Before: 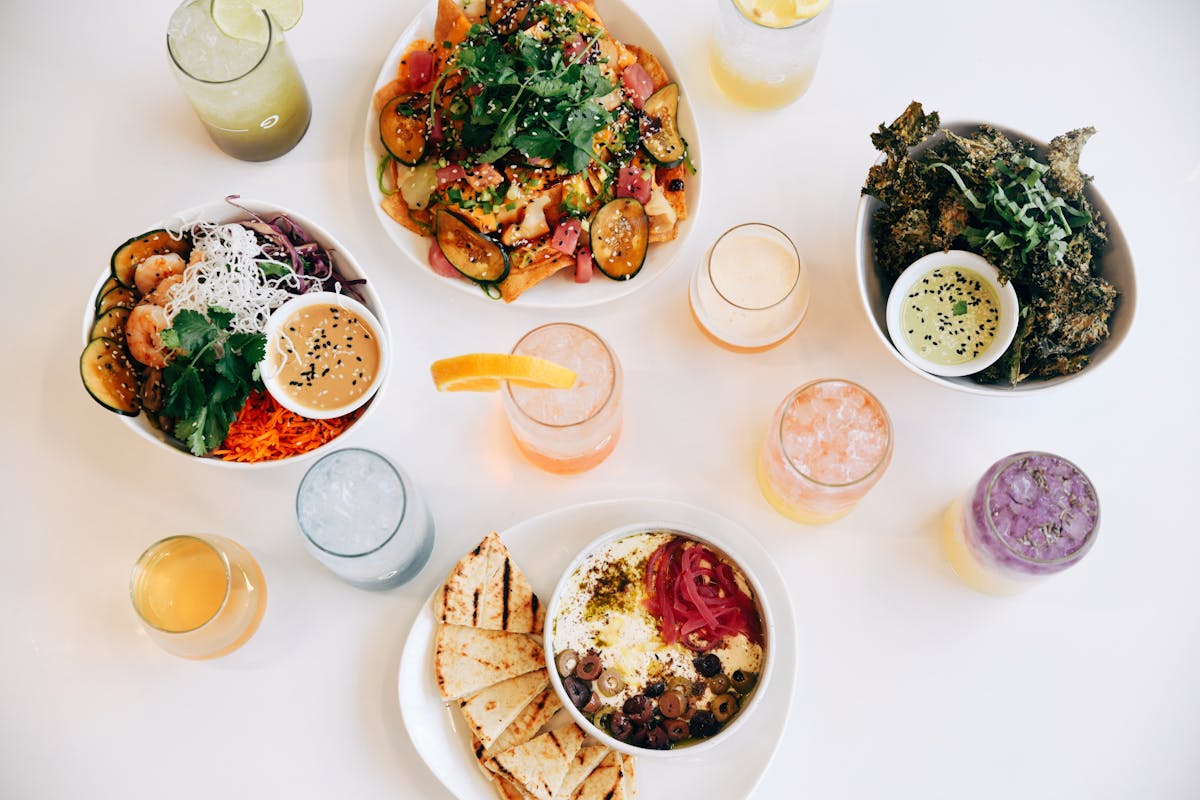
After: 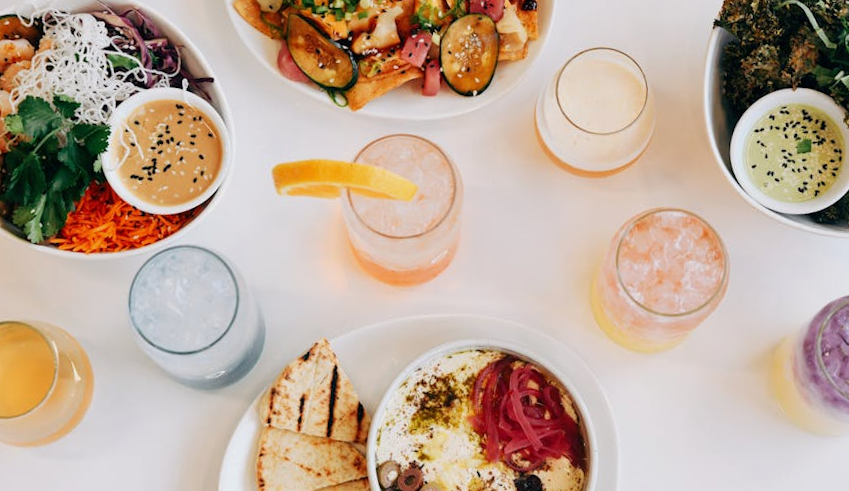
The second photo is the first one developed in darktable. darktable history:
crop and rotate: angle -3.83°, left 9.848%, top 20.673%, right 12.441%, bottom 11.89%
exposure: exposure -0.179 EV, compensate exposure bias true, compensate highlight preservation false
